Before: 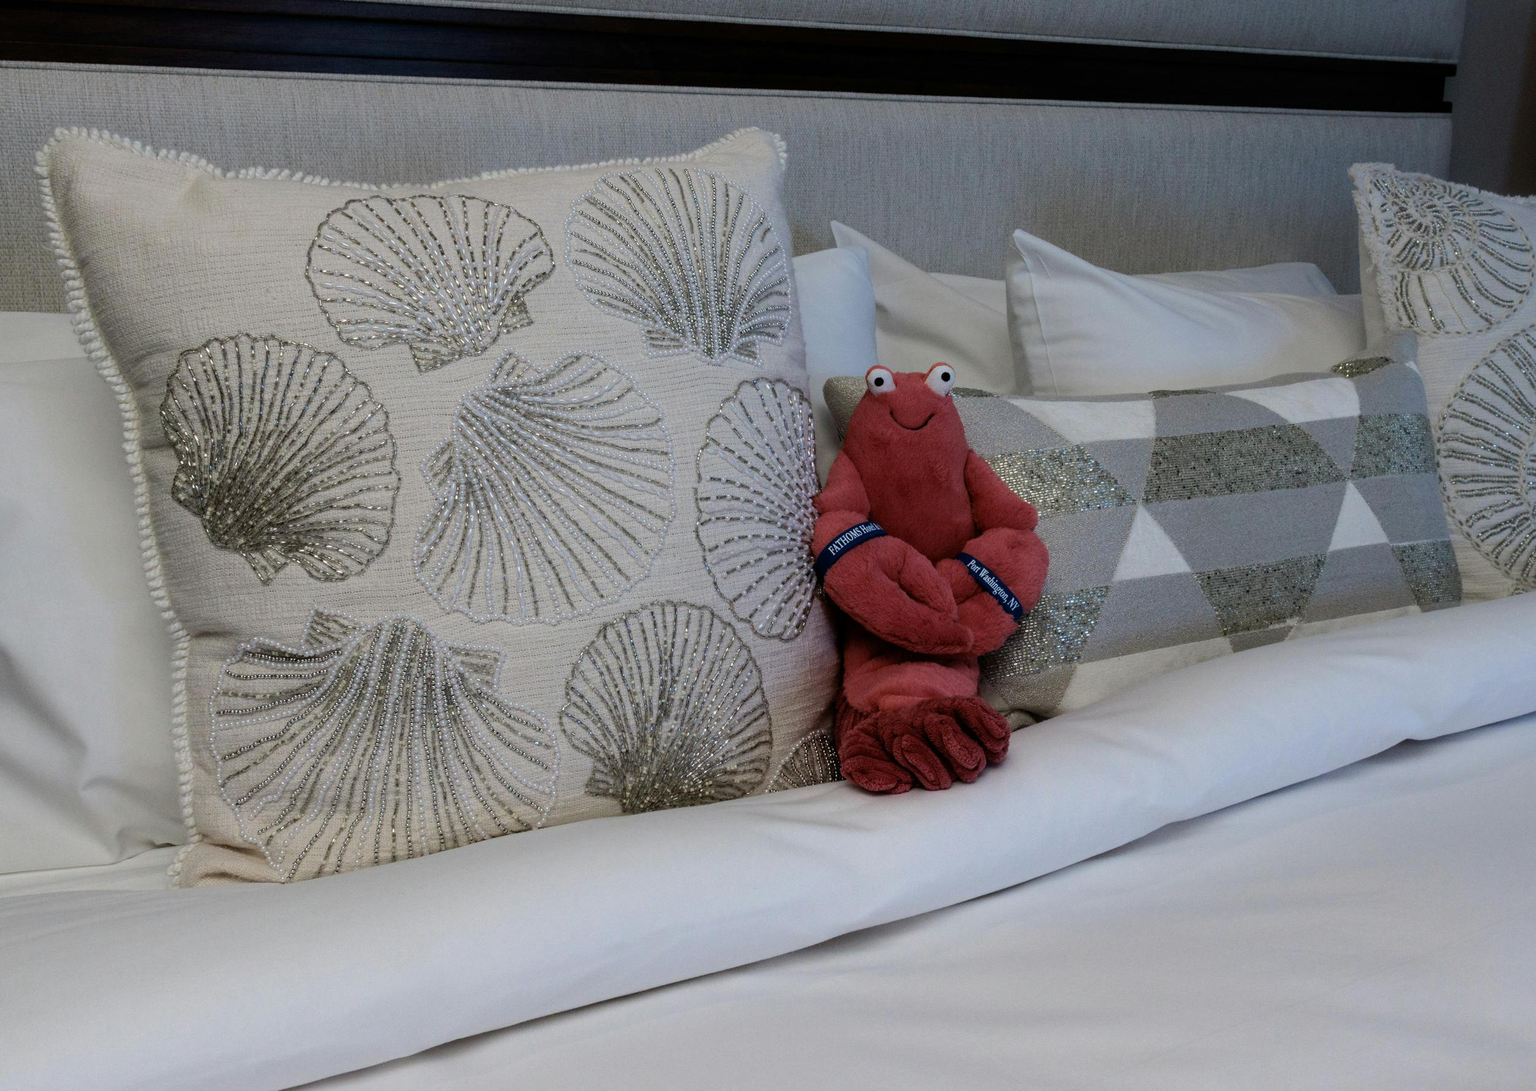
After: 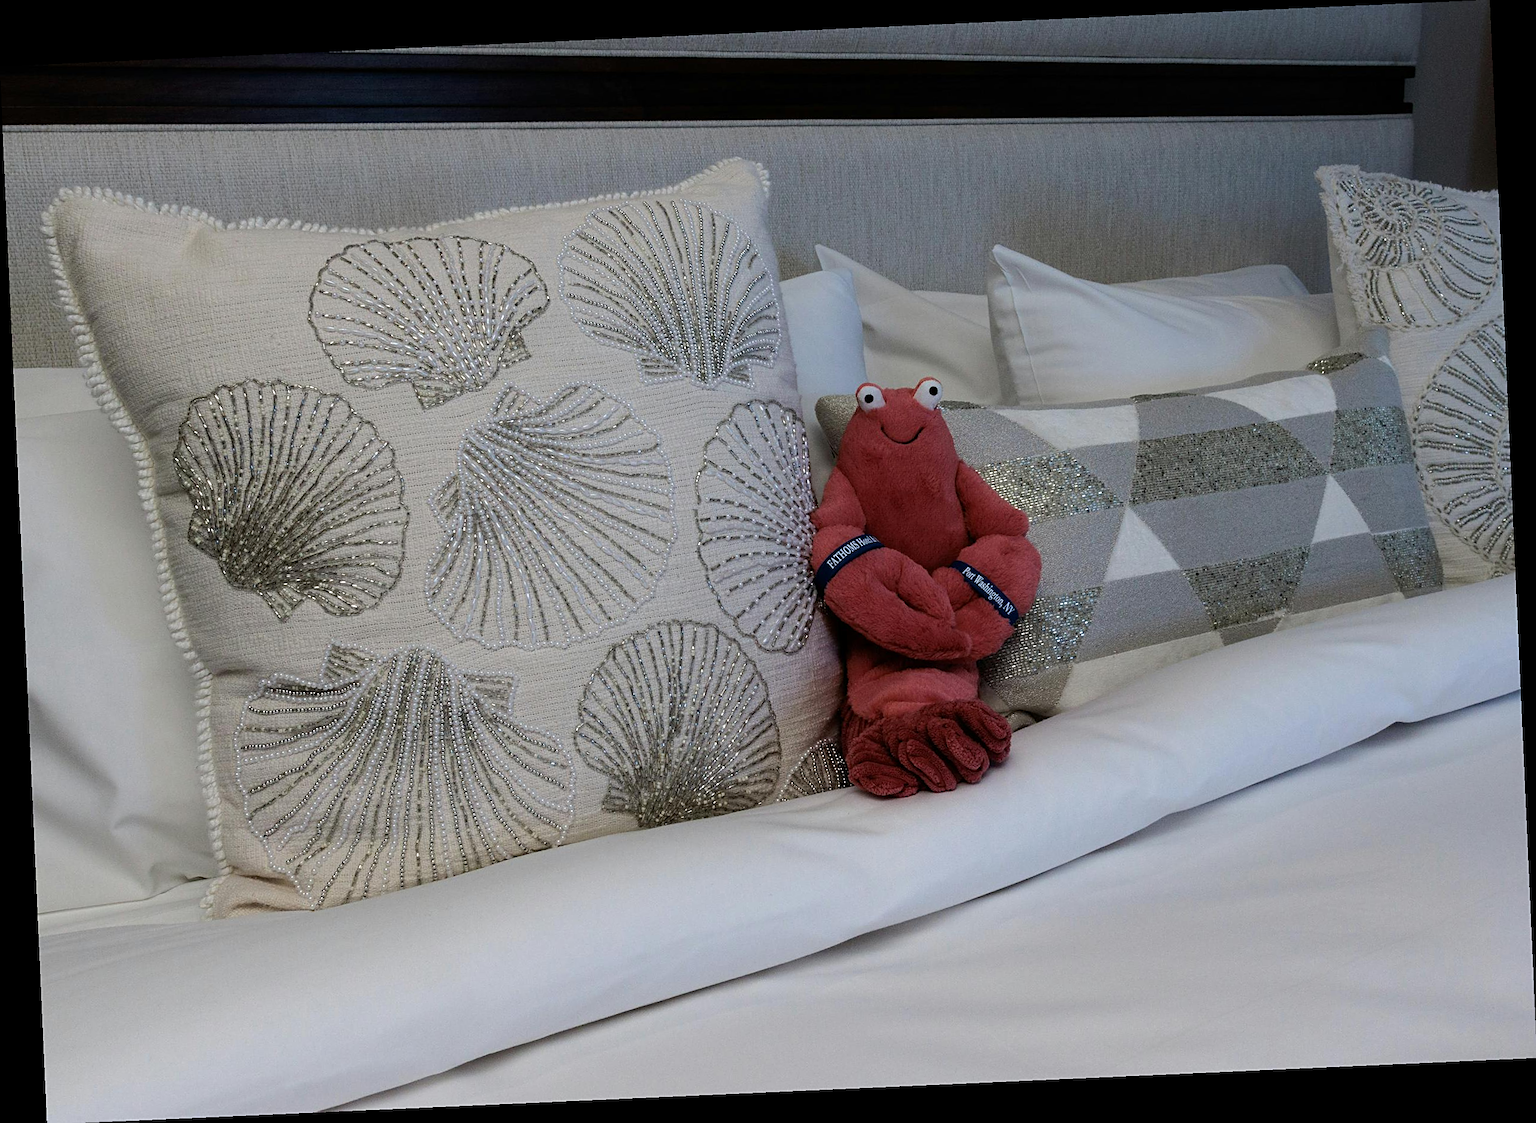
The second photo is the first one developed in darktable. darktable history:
rotate and perspective: rotation -2.56°, automatic cropping off
sharpen: on, module defaults
